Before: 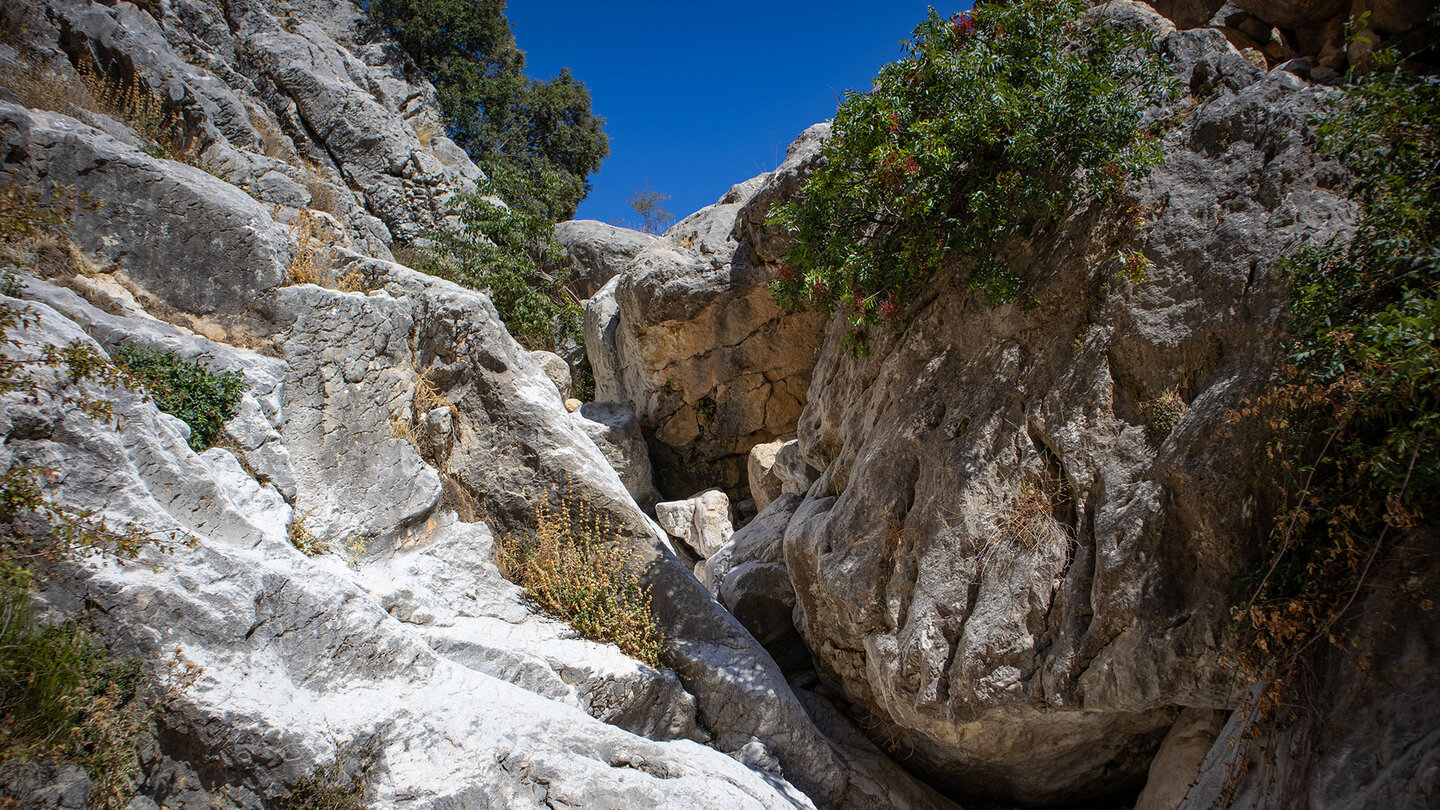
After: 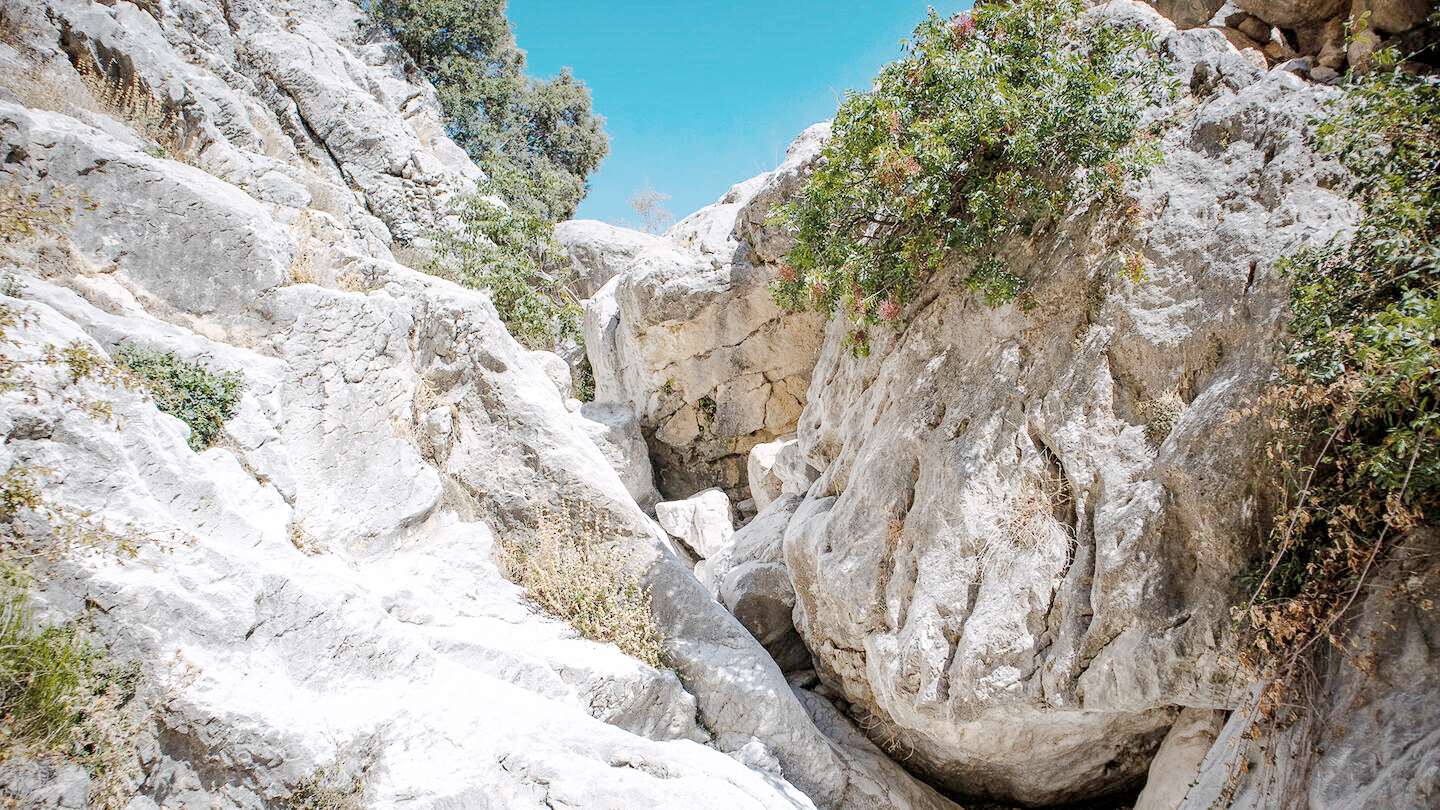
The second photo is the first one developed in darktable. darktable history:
tone curve: curves: ch0 [(0, 0) (0.003, 0) (0.011, 0.001) (0.025, 0.003) (0.044, 0.005) (0.069, 0.011) (0.1, 0.021) (0.136, 0.035) (0.177, 0.079) (0.224, 0.134) (0.277, 0.219) (0.335, 0.315) (0.399, 0.42) (0.468, 0.529) (0.543, 0.636) (0.623, 0.727) (0.709, 0.805) (0.801, 0.88) (0.898, 0.957) (1, 1)], preserve colors none
color look up table: target L [81.94, 84.82, 87.14, 77.42, 66.49, 44, 63.31, 66.15, 66.03, 42.1, 45.98, 47.27, 43.98, 36.08, 14.77, 200.25, 99.02, 87.35, 80.66, 69.64, 61.95, 62.15, 54.68, 38.42, 40.7, 35.26, 29.15, 3.804, 79.68, 81.27, 80.08, 65.11, 66.93, 55.97, 56.41, 63.33, 50.79, 51.6, 56.91, 44.72, 48.1, 23.33, 77.88, 76.32, 64.72, 67.86, 56.41, 51.72, 39.87], target a [2.938, 0.682, -2.029, -42.25, -43.92, -29.54, -7.922, -37.85, -20.8, -26.46, -18.97, -23.67, -27.91, -9.858, -10.95, 0, 4.341, 8.462, 3.902, 20.11, 6.733, 31.15, 51.38, 4.735, 35.09, 28.16, 16.65, 8.703, 20.14, 21.39, -2.875, 47.48, 51.75, 11.25, -12.5, 6.295, 16.86, 9.134, 44.69, 32.74, 29.25, 9.022, -38.96, -6.991, -34.93, -25.67, -4.191, -20.06, -3.585], target b [40.84, 14.31, -3.097, -14.73, -2.948, 27.63, 41.06, 25.87, 13.42, 18.07, 32.11, -2.055, 18.9, 20.5, 2.167, 0, -1.723, 13.37, 41.11, 44.06, 34.47, 19.34, 7.359, 2.574, 26.17, 18.49, 22.14, 7.33, -6.532, -18.62, -20.21, -10.78, -27.04, -1.545, -47.8, -42.25, -16.48, -31.15, -42.65, -9.498, -27.08, -26.98, -15.4, -12.92, -18.98, -29.62, -8.46, -19.57, -20.29], num patches 49
